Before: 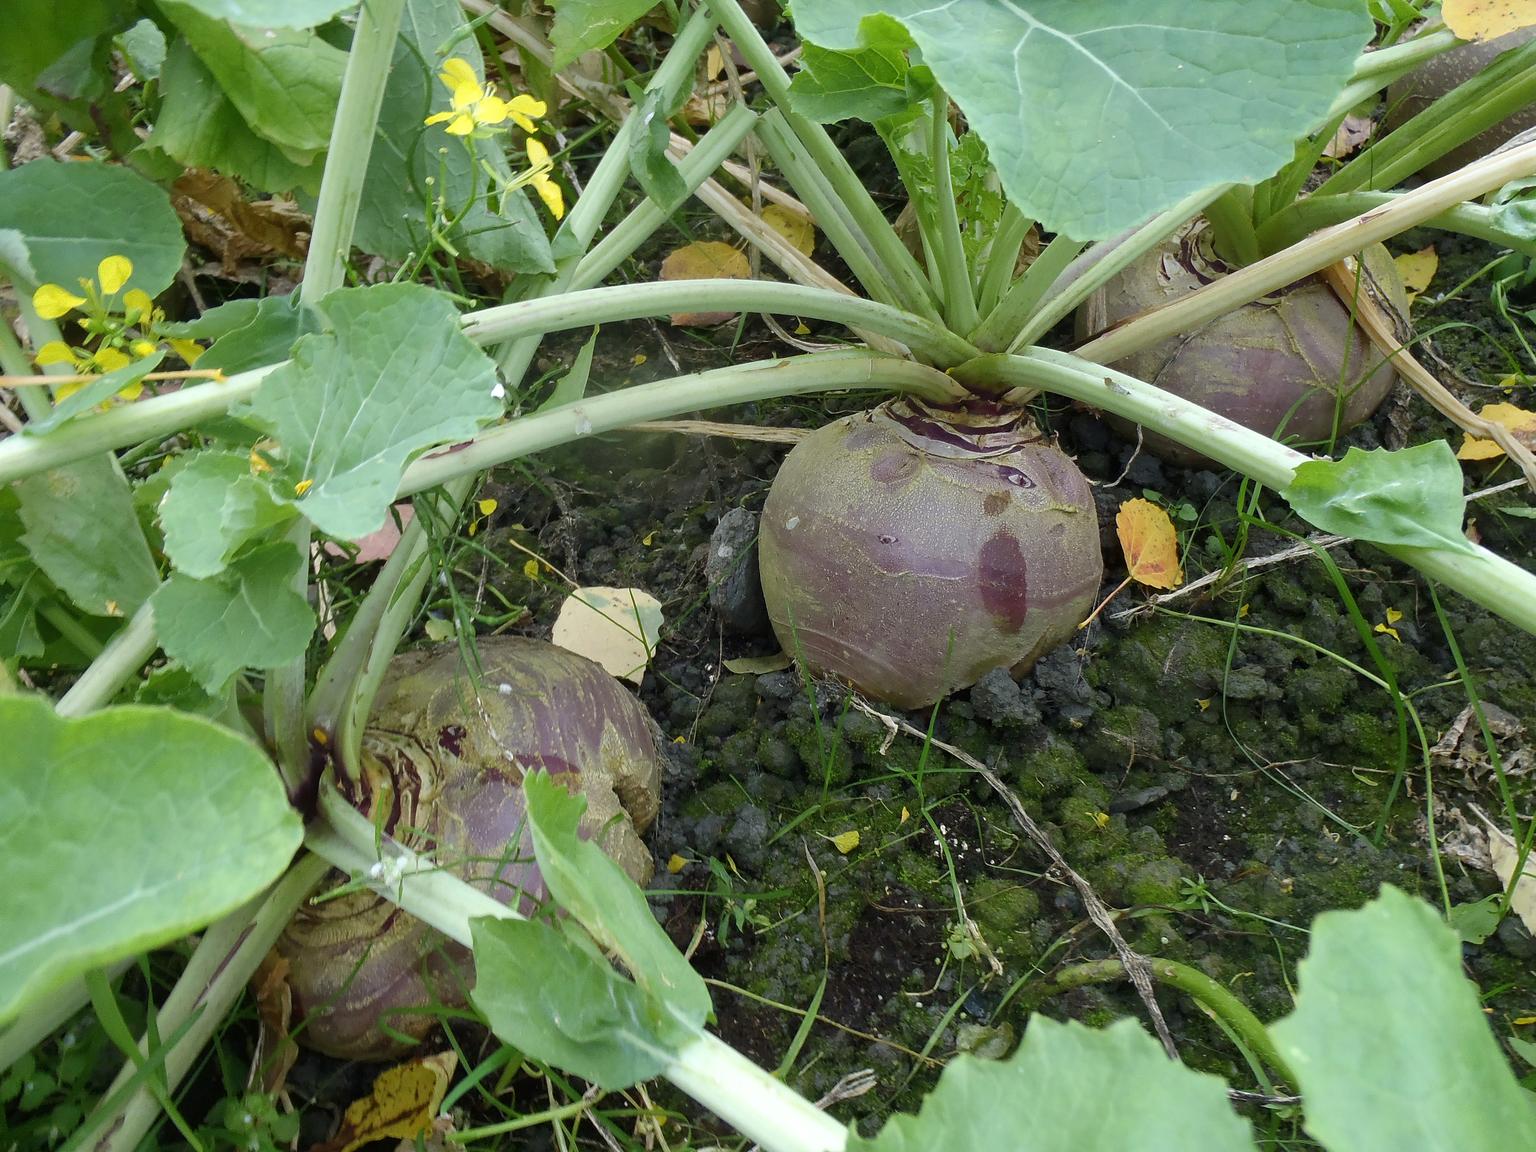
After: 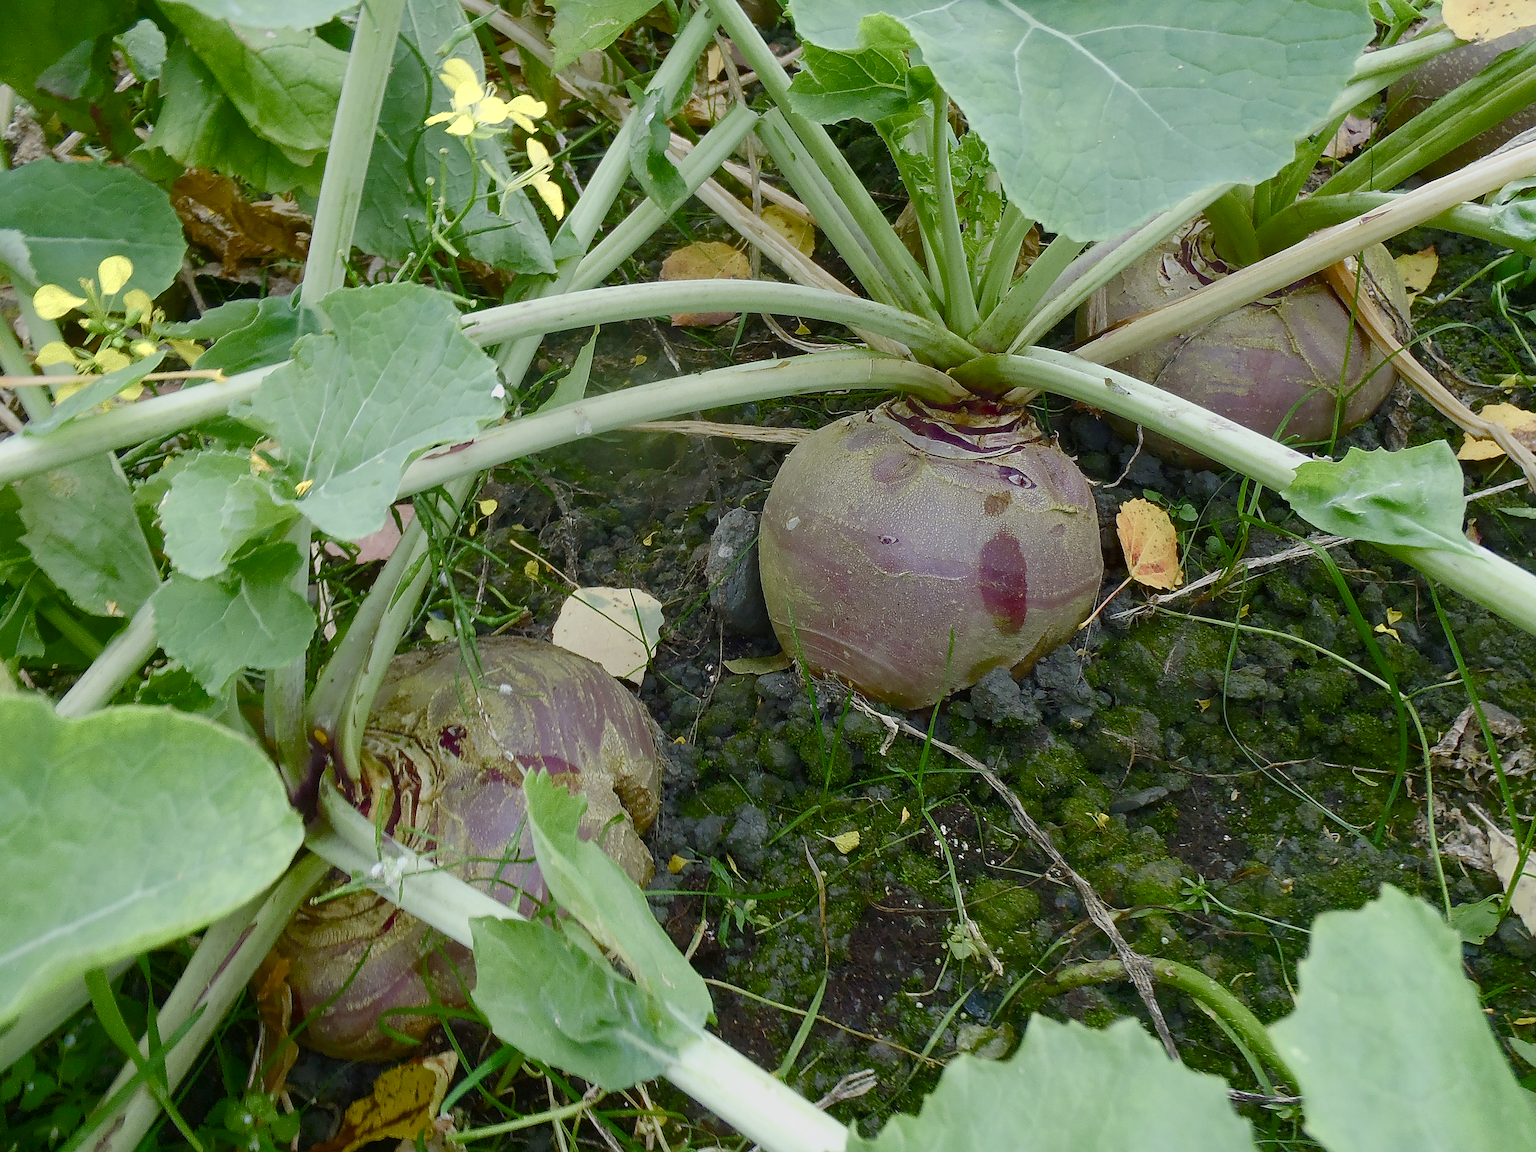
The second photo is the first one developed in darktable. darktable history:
color balance rgb: perceptual saturation grading › global saturation 20%, perceptual saturation grading › highlights -49.623%, perceptual saturation grading › shadows 25.913%, global vibrance -8.714%, contrast -13.527%, saturation formula JzAzBz (2021)
sharpen: on, module defaults
